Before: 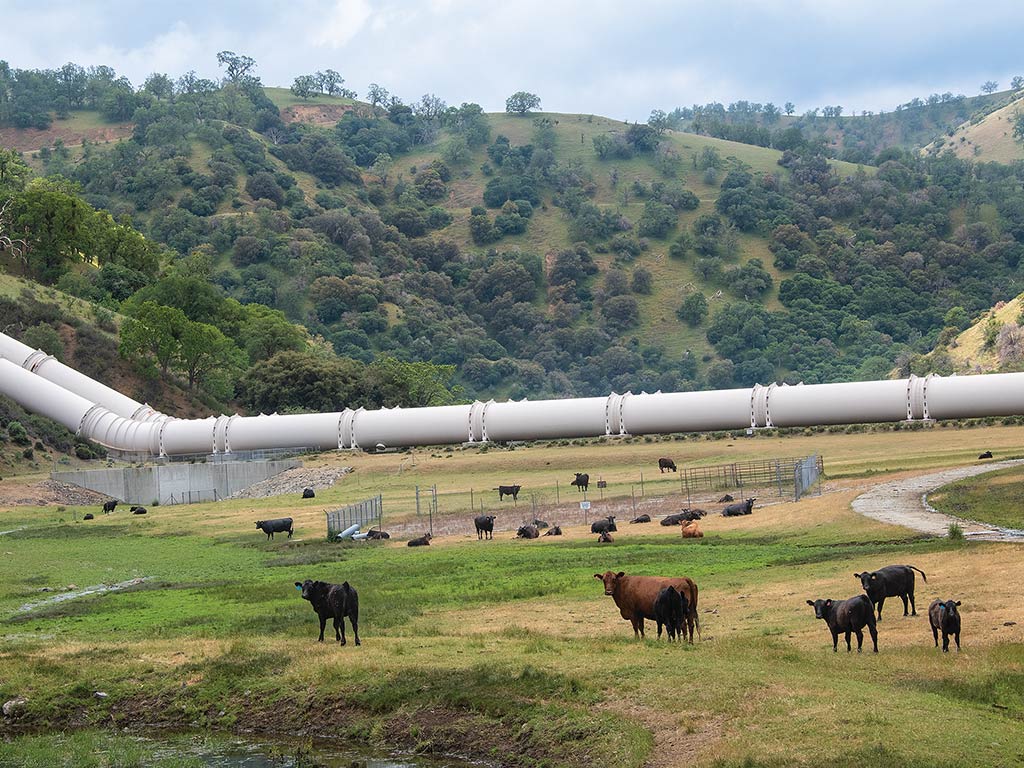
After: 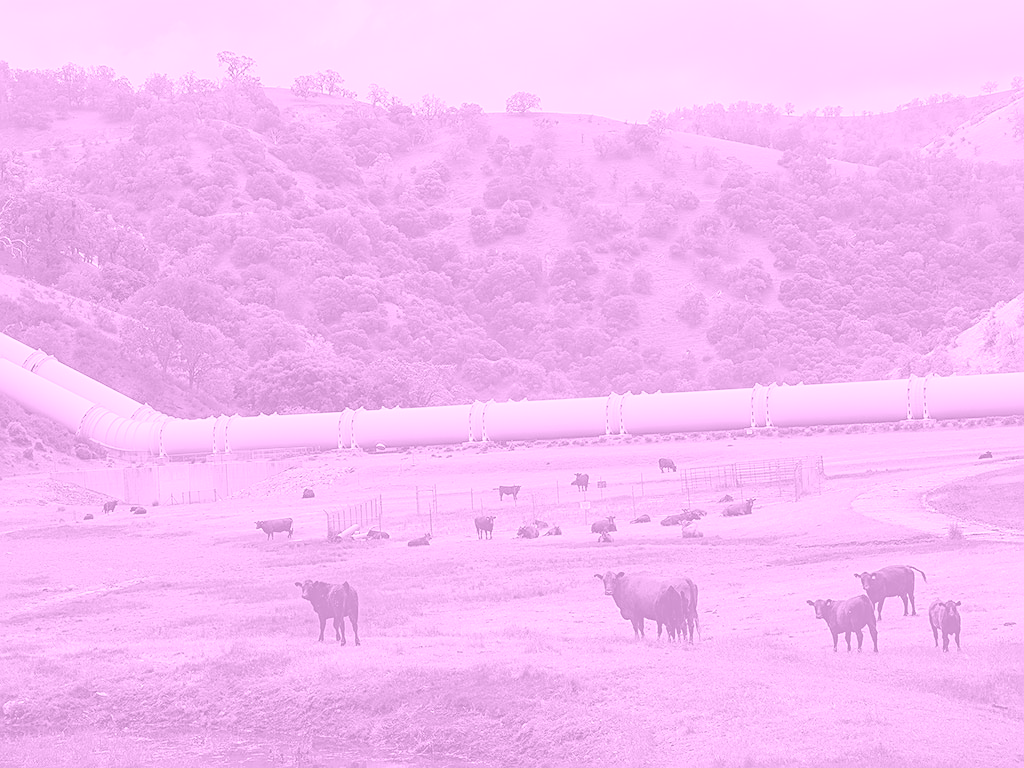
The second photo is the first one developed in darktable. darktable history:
sharpen: on, module defaults
colorize: hue 331.2°, saturation 69%, source mix 30.28%, lightness 69.02%, version 1
